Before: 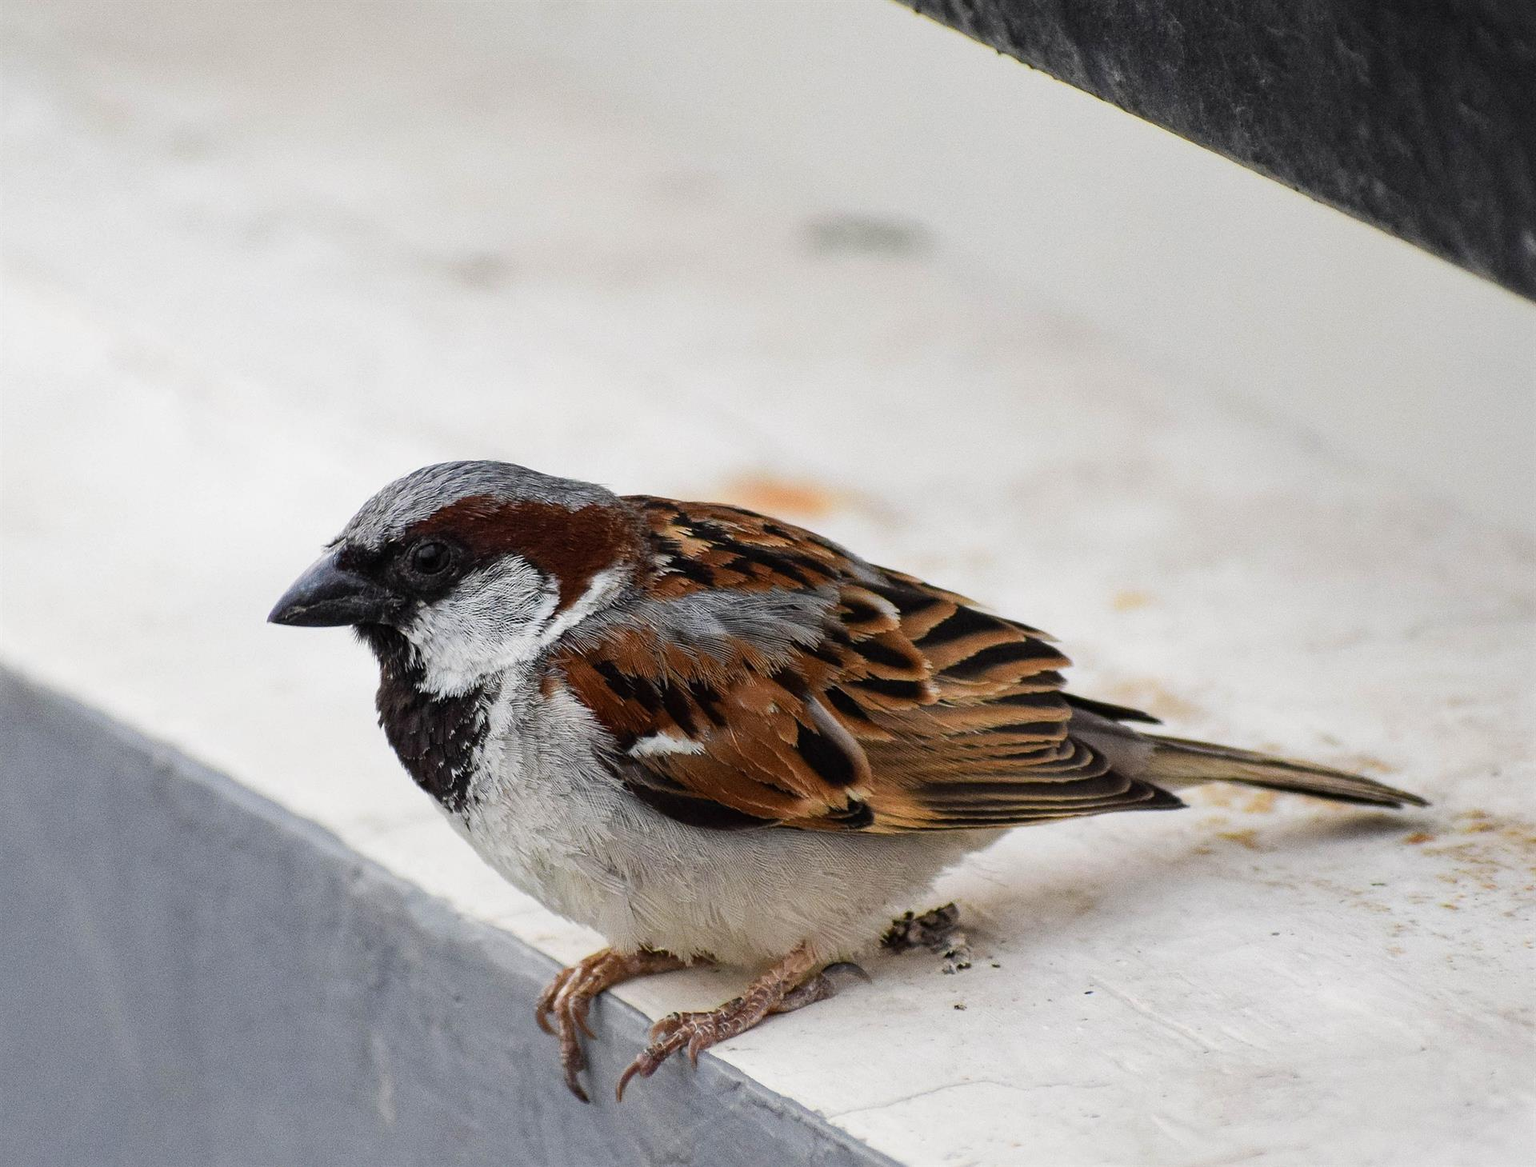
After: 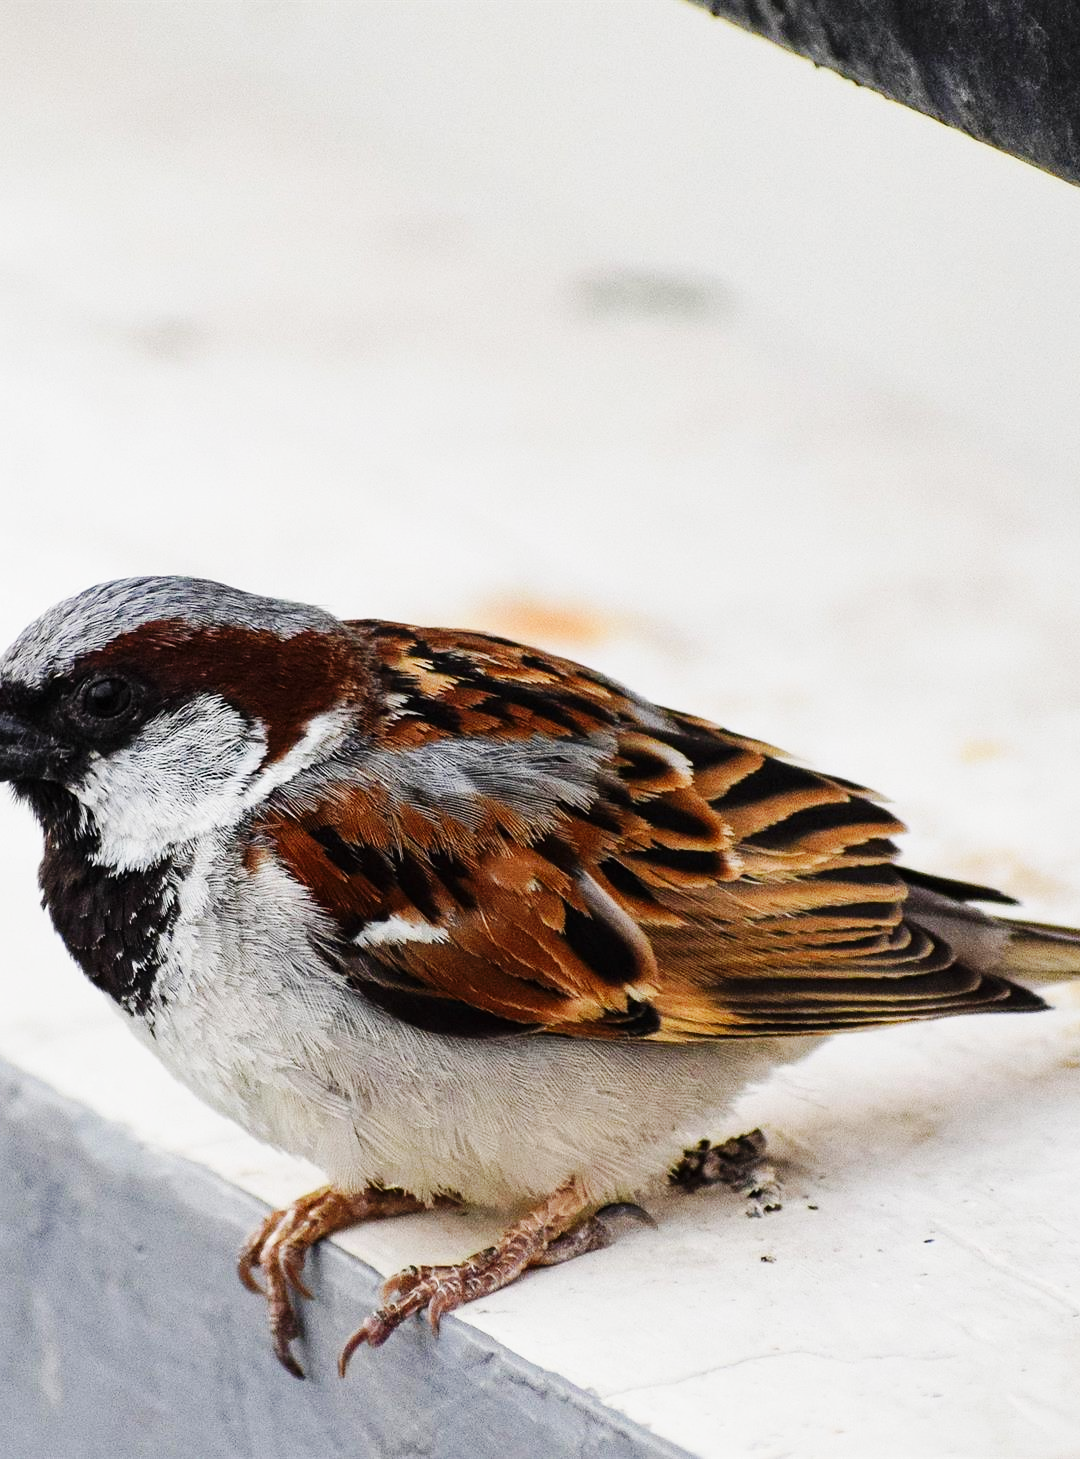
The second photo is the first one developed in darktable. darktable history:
crop and rotate: left 22.516%, right 21.234%
base curve: curves: ch0 [(0, 0) (0.032, 0.025) (0.121, 0.166) (0.206, 0.329) (0.605, 0.79) (1, 1)], preserve colors none
